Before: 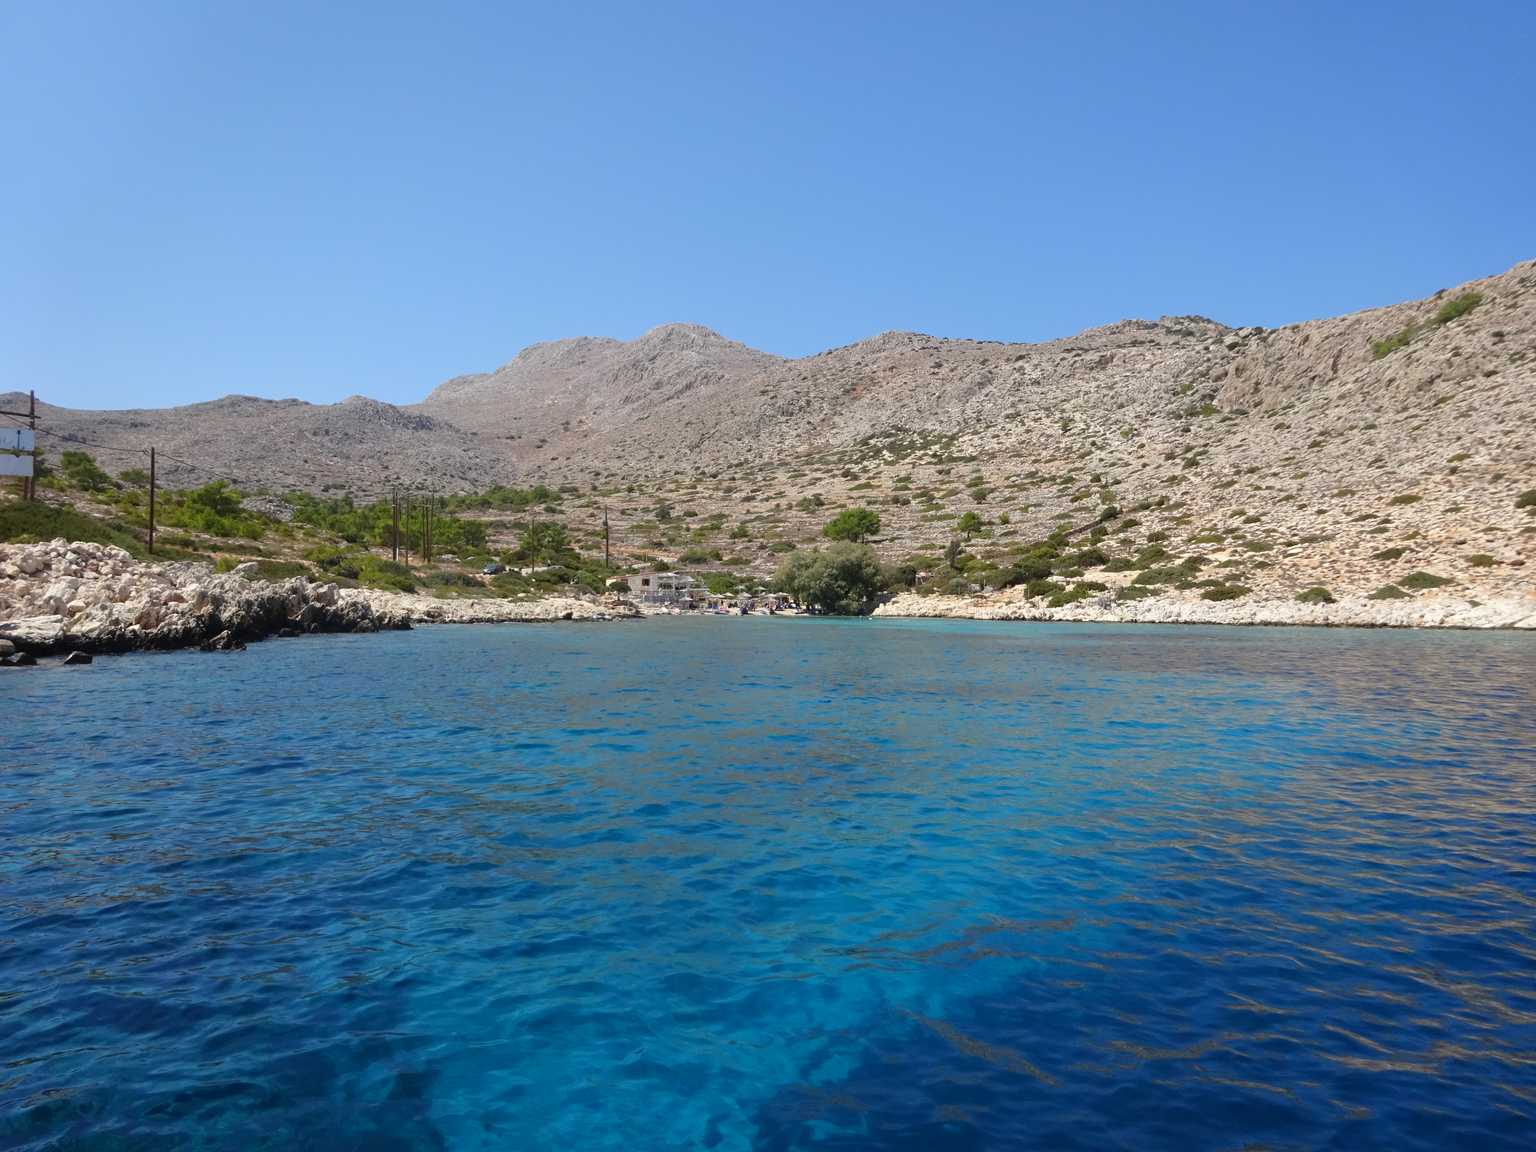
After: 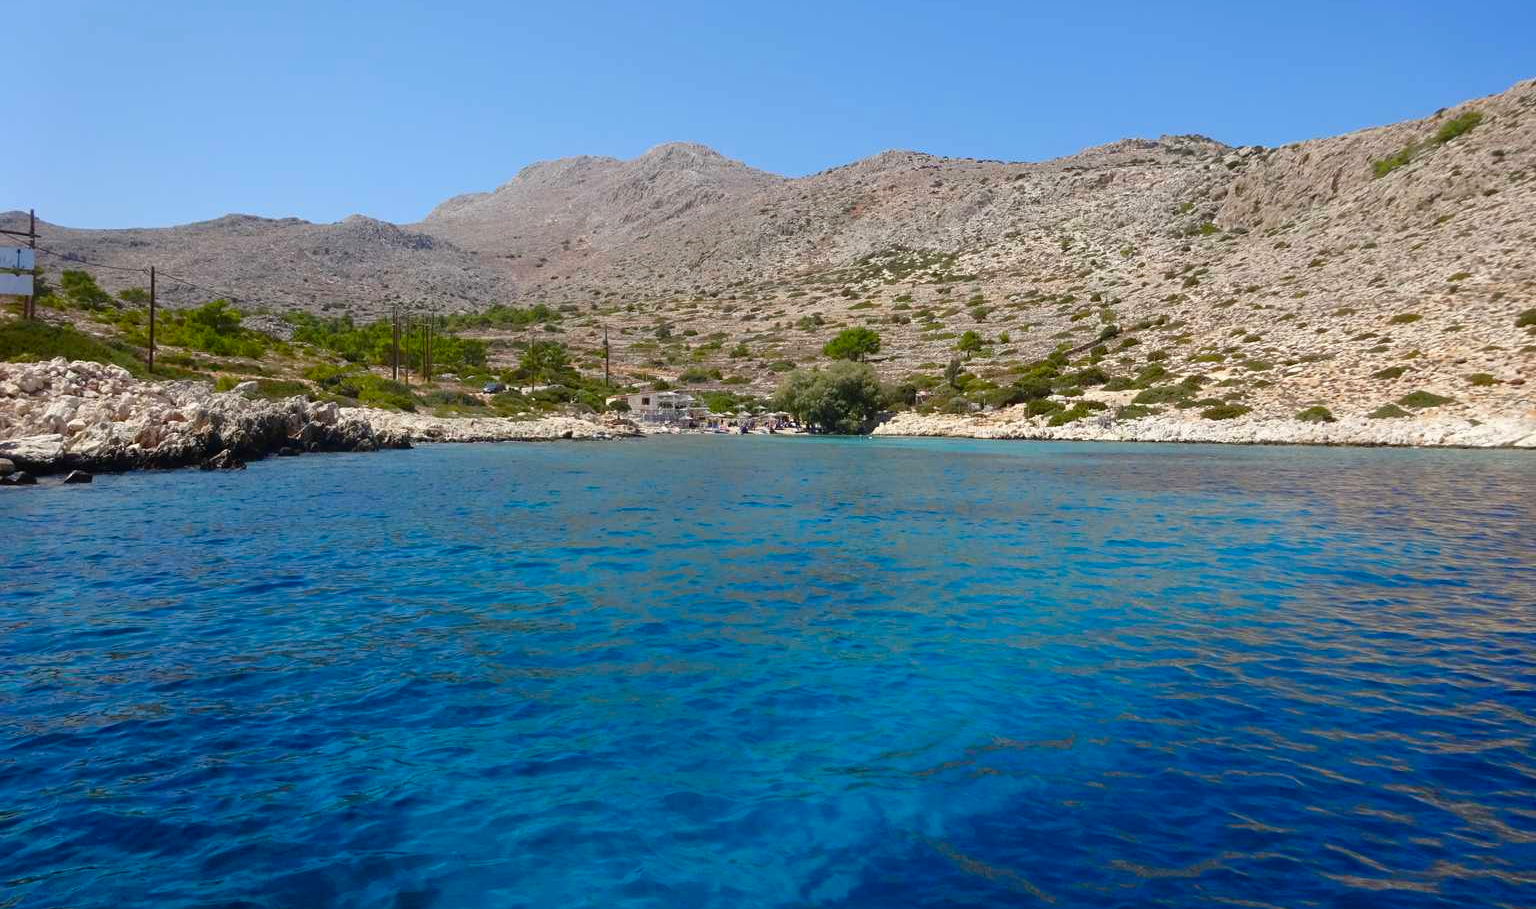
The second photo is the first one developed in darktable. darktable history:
crop and rotate: top 15.719%, bottom 5.349%
color balance rgb: power › luminance -3.947%, power › hue 143.45°, perceptual saturation grading › global saturation 20%, perceptual saturation grading › highlights -24.801%, perceptual saturation grading › shadows 25.402%, global vibrance 20%
